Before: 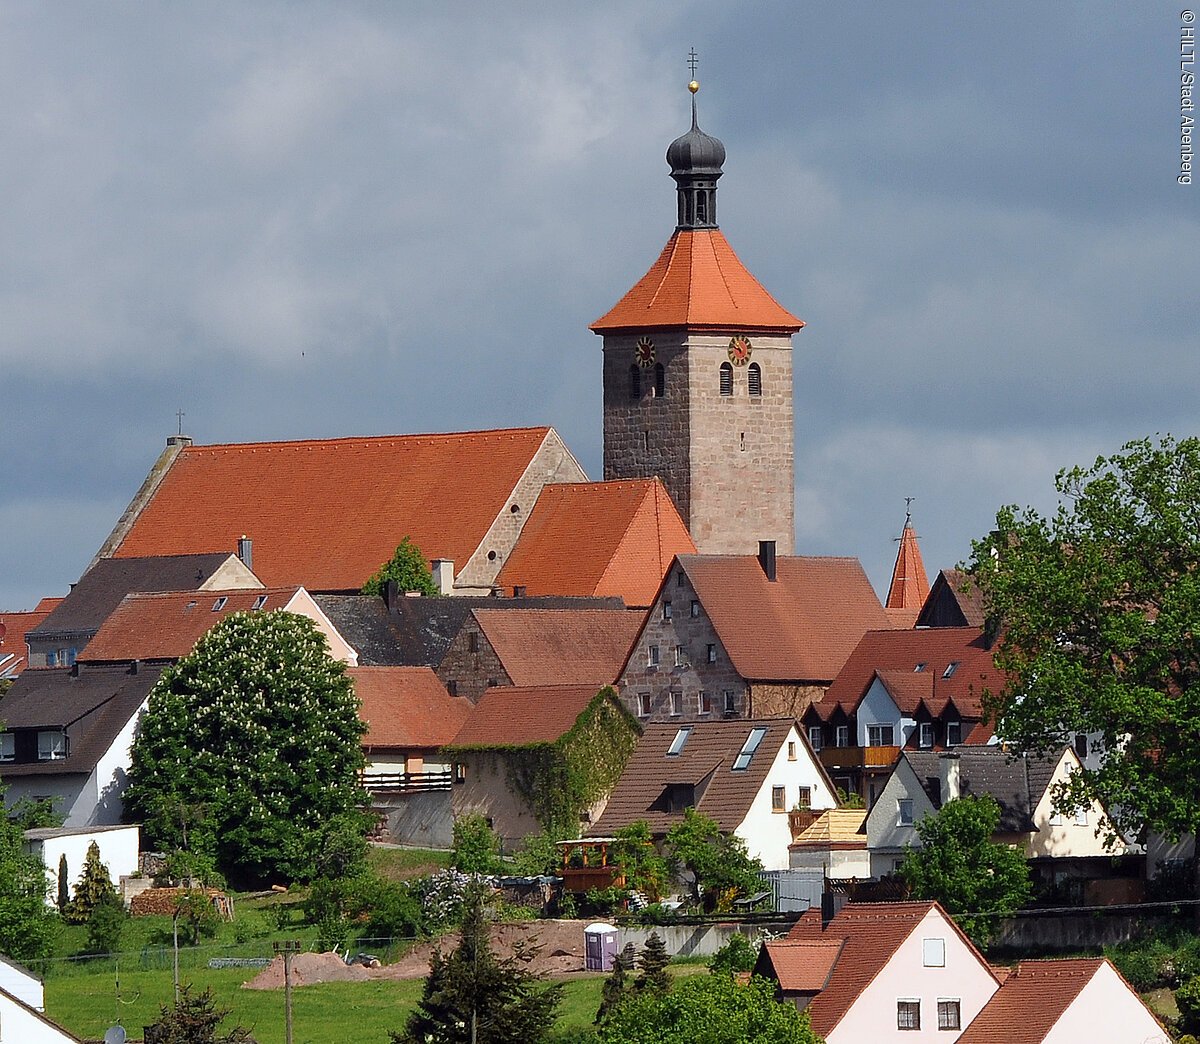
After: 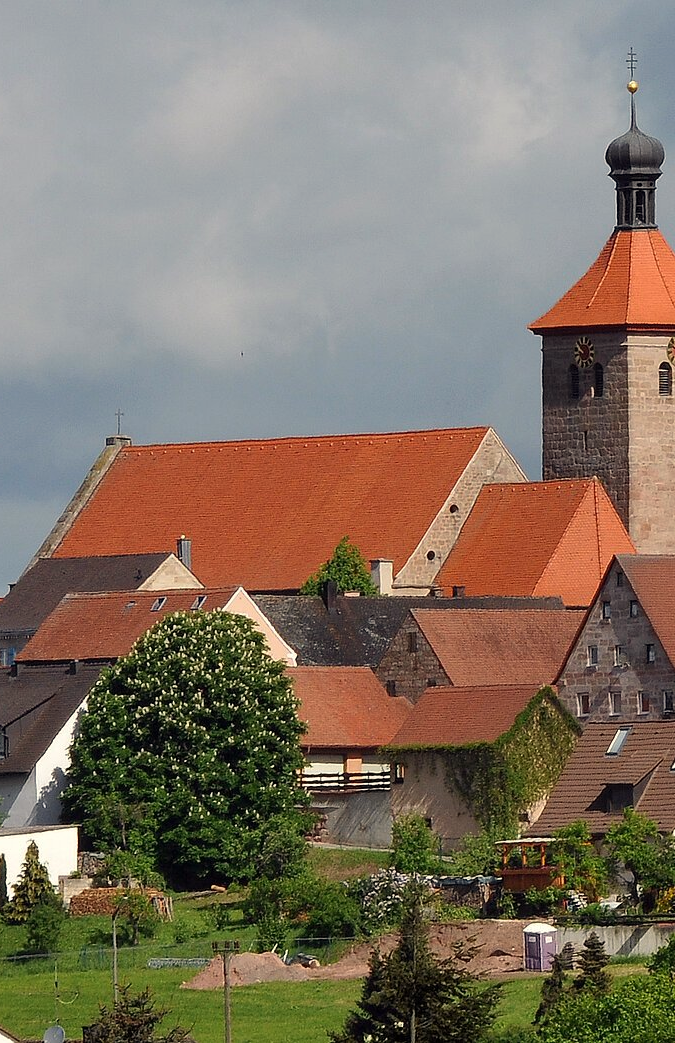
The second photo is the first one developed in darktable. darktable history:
crop: left 5.114%, right 38.589%
white balance: red 1.045, blue 0.932
